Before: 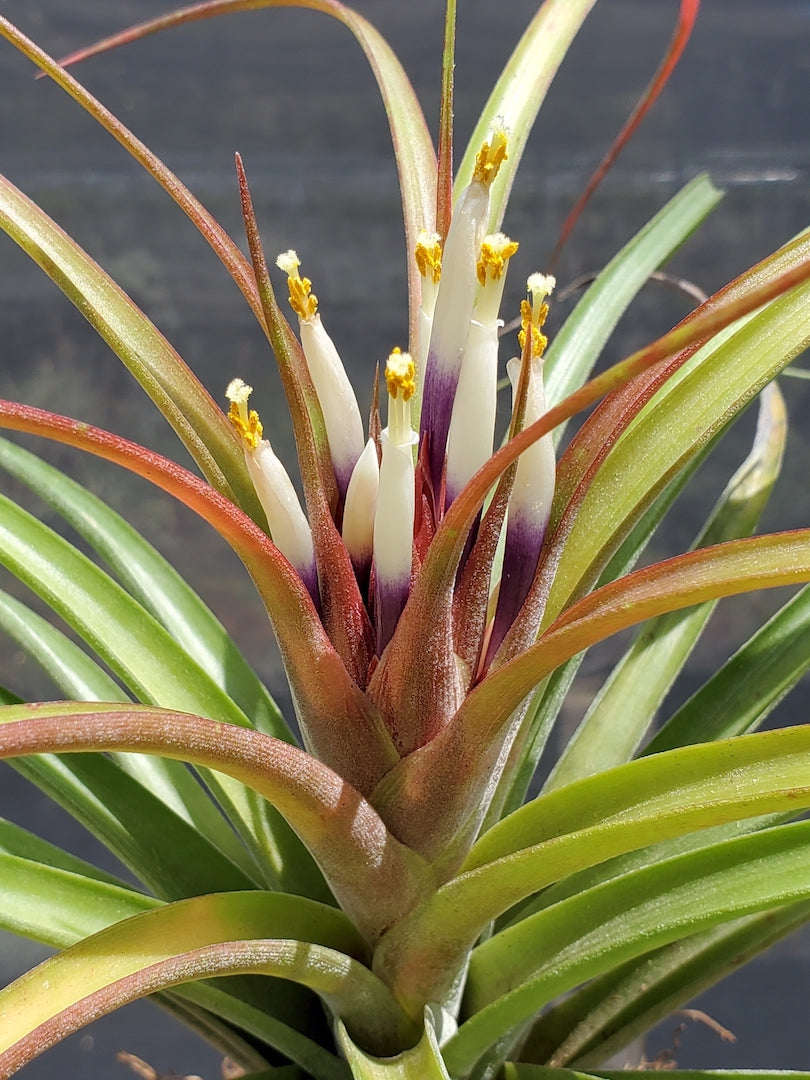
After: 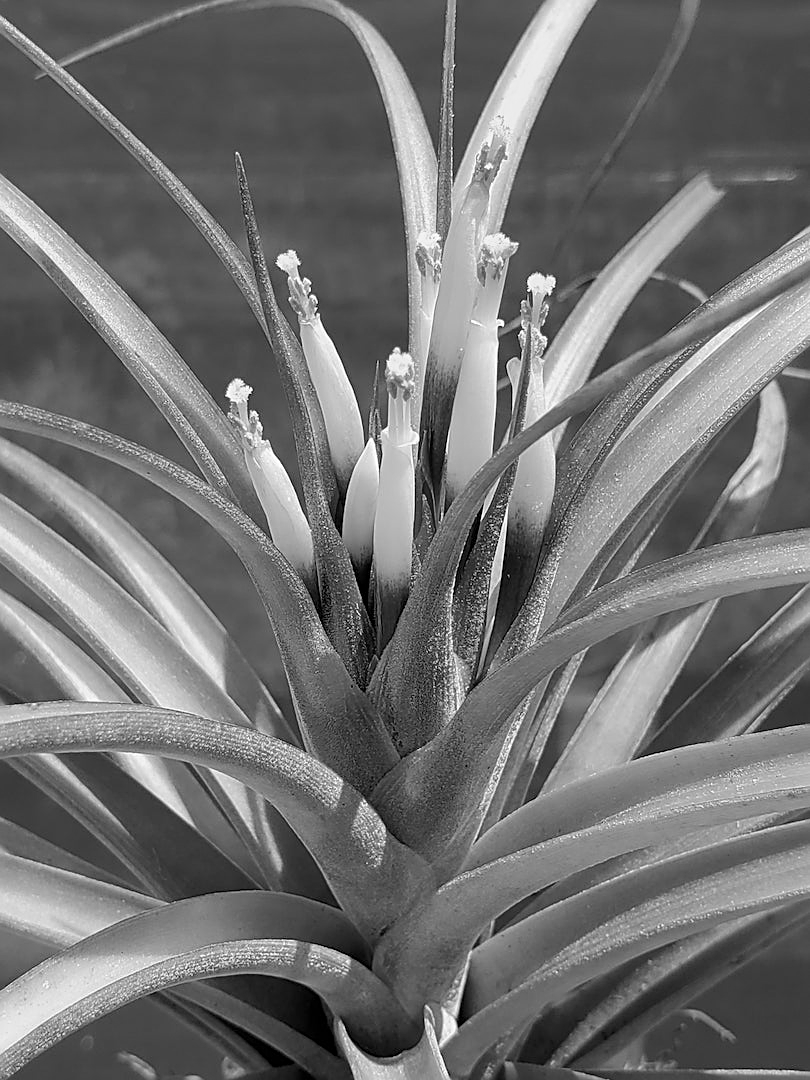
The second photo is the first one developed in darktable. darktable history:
monochrome: a 26.22, b 42.67, size 0.8
sharpen: amount 0.575
